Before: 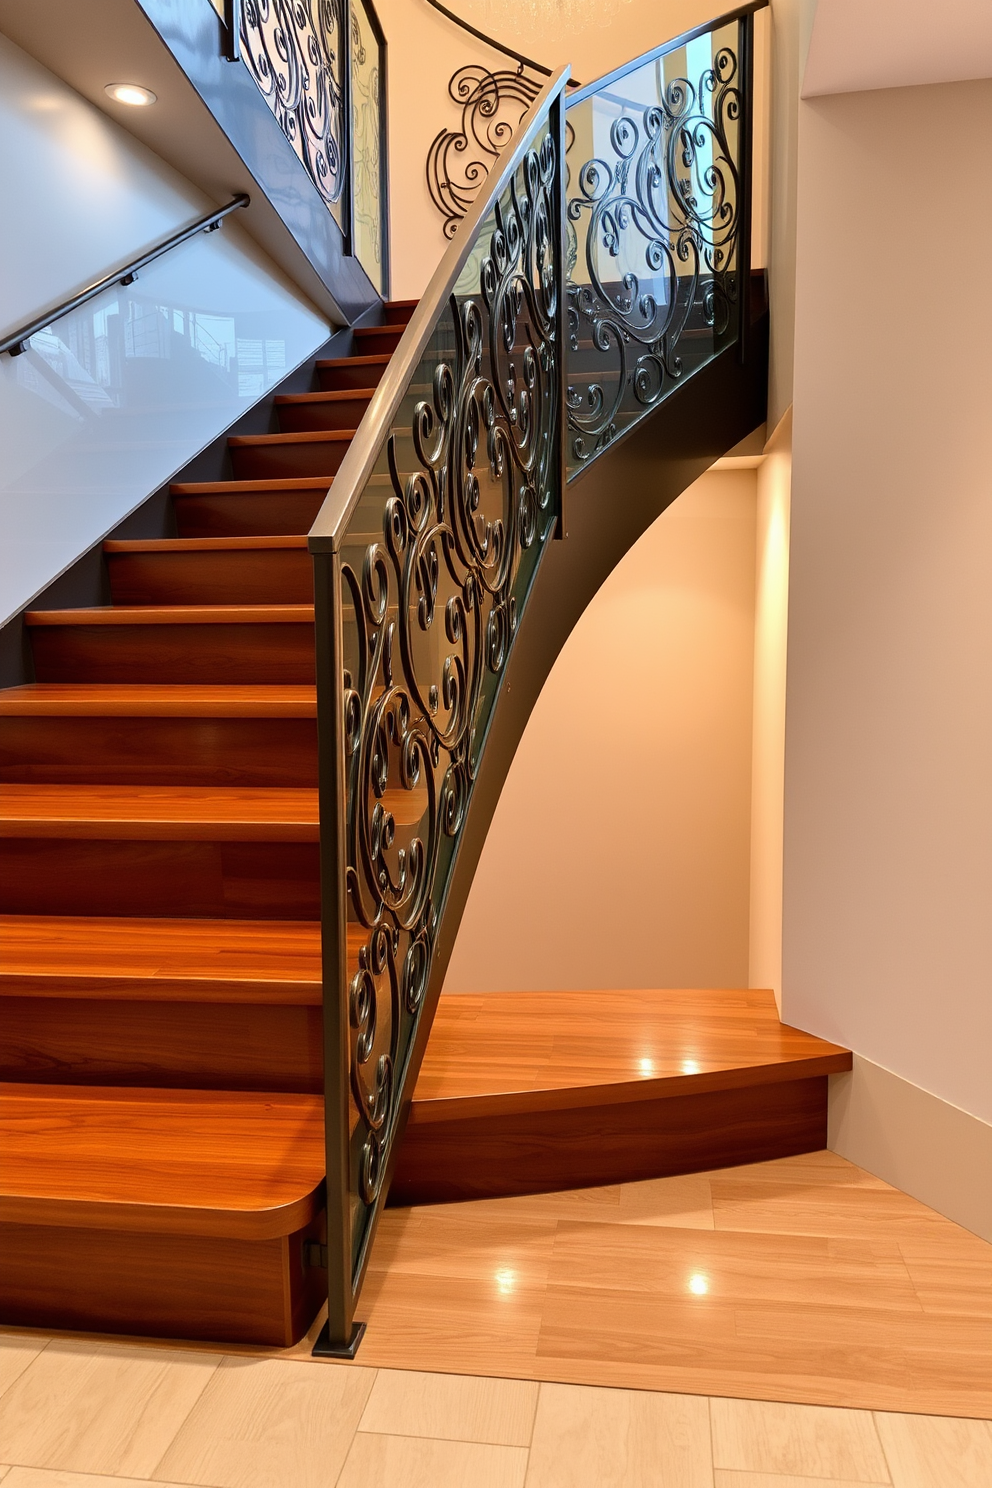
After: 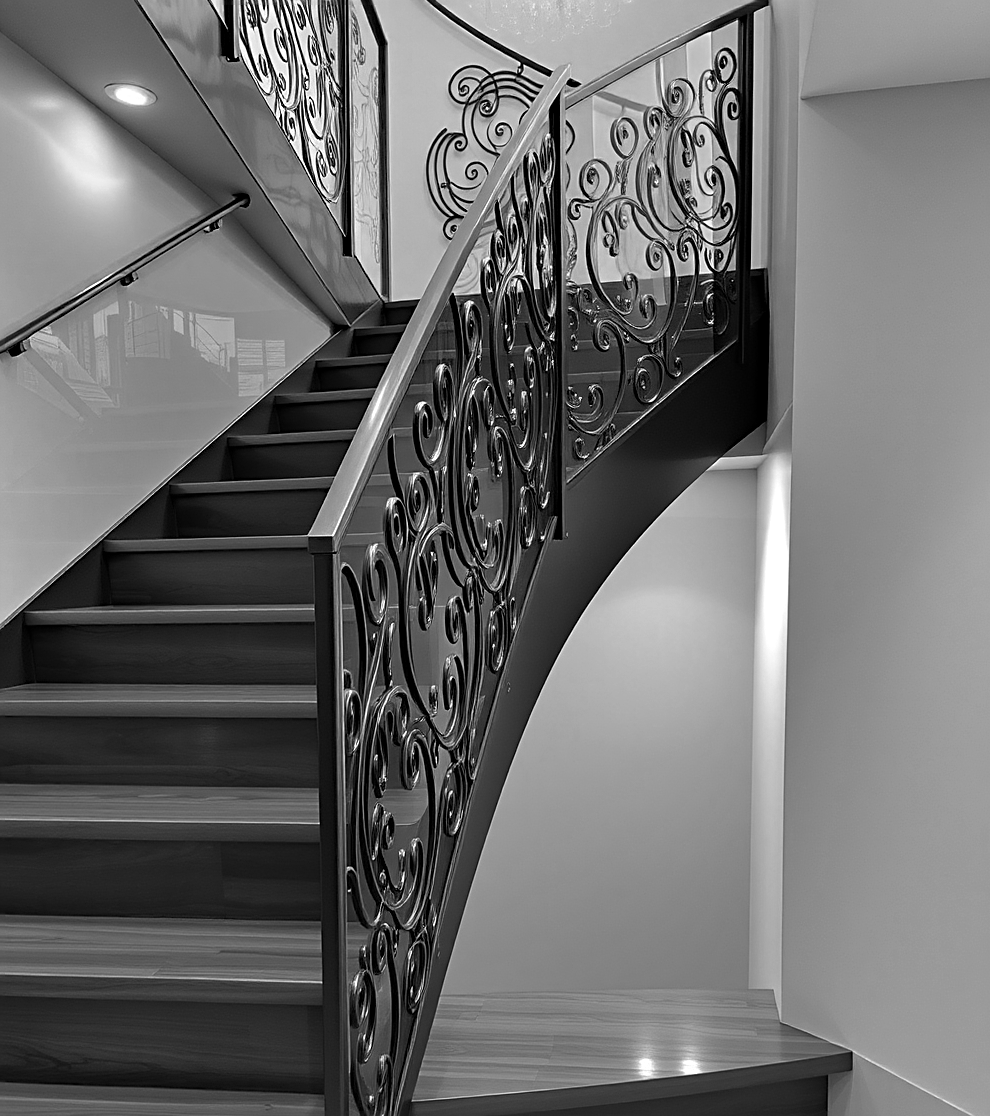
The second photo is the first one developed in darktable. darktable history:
sharpen: on, module defaults
haze removal: strength 0.29, distance 0.25, compatibility mode true, adaptive false
color zones: curves: ch0 [(0.002, 0.593) (0.143, 0.417) (0.285, 0.541) (0.455, 0.289) (0.608, 0.327) (0.727, 0.283) (0.869, 0.571) (1, 0.603)]; ch1 [(0, 0) (0.143, 0) (0.286, 0) (0.429, 0) (0.571, 0) (0.714, 0) (0.857, 0)]
crop: bottom 24.967%
